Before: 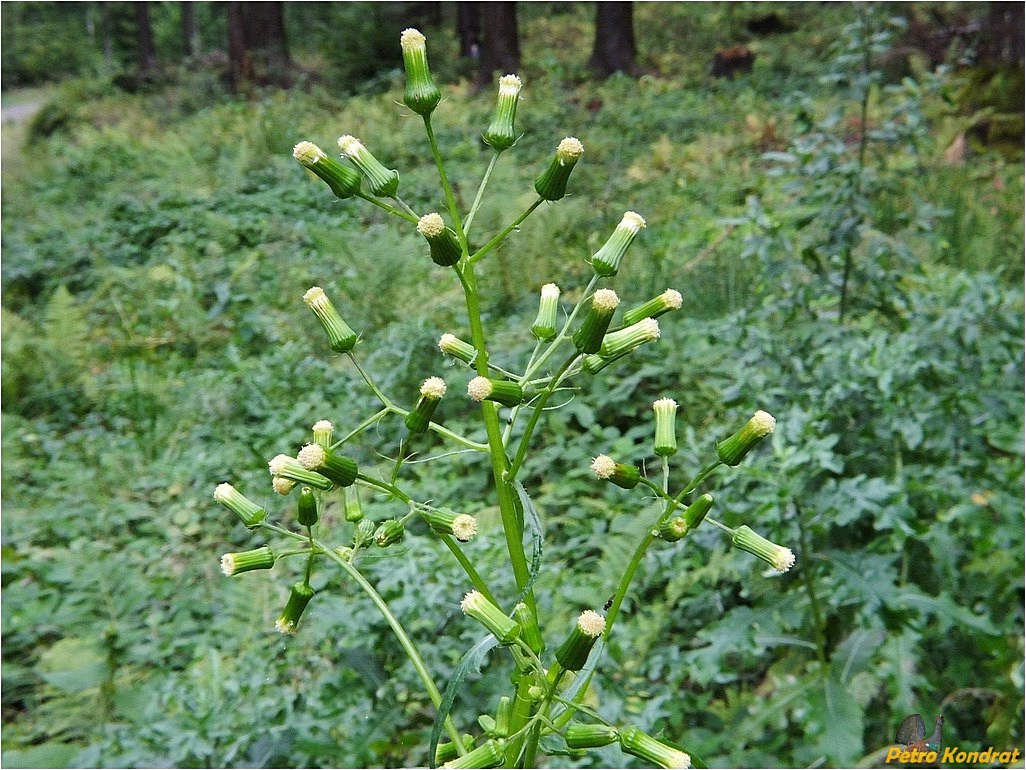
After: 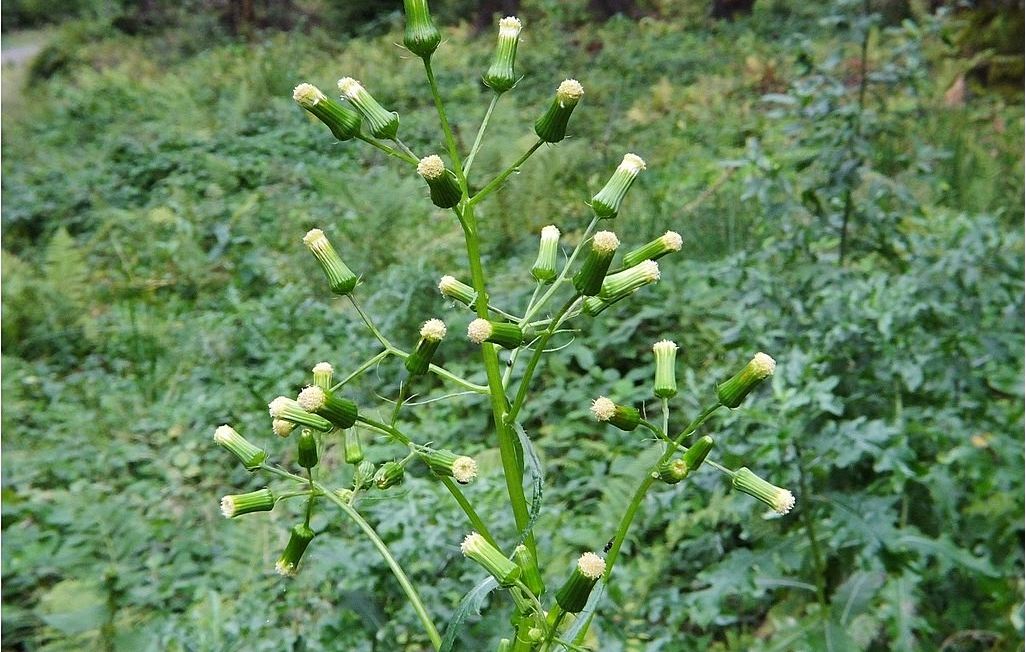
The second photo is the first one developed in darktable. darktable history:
crop: top 7.562%, bottom 7.667%
